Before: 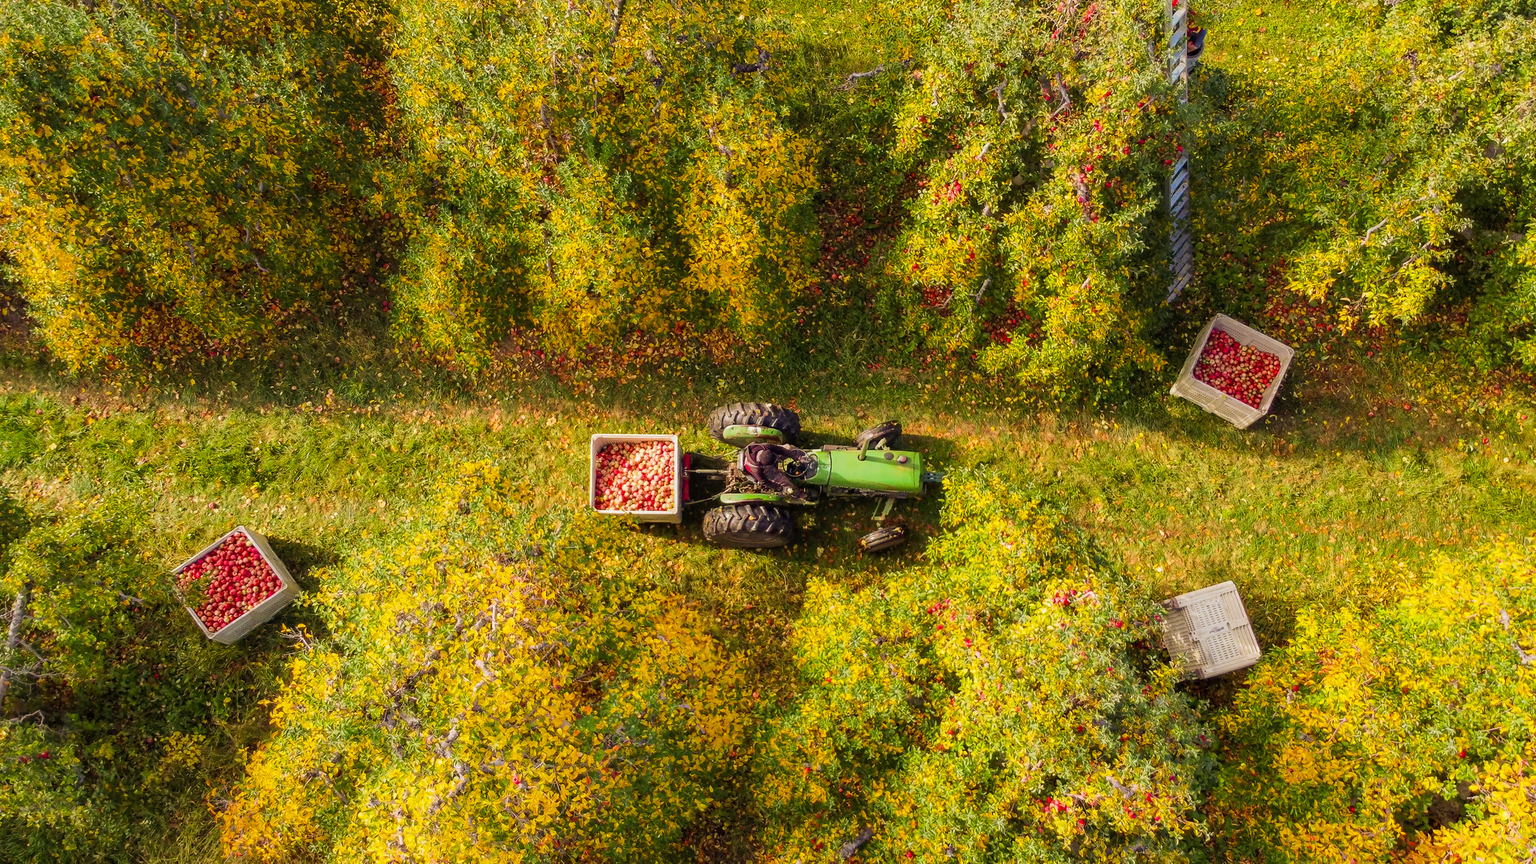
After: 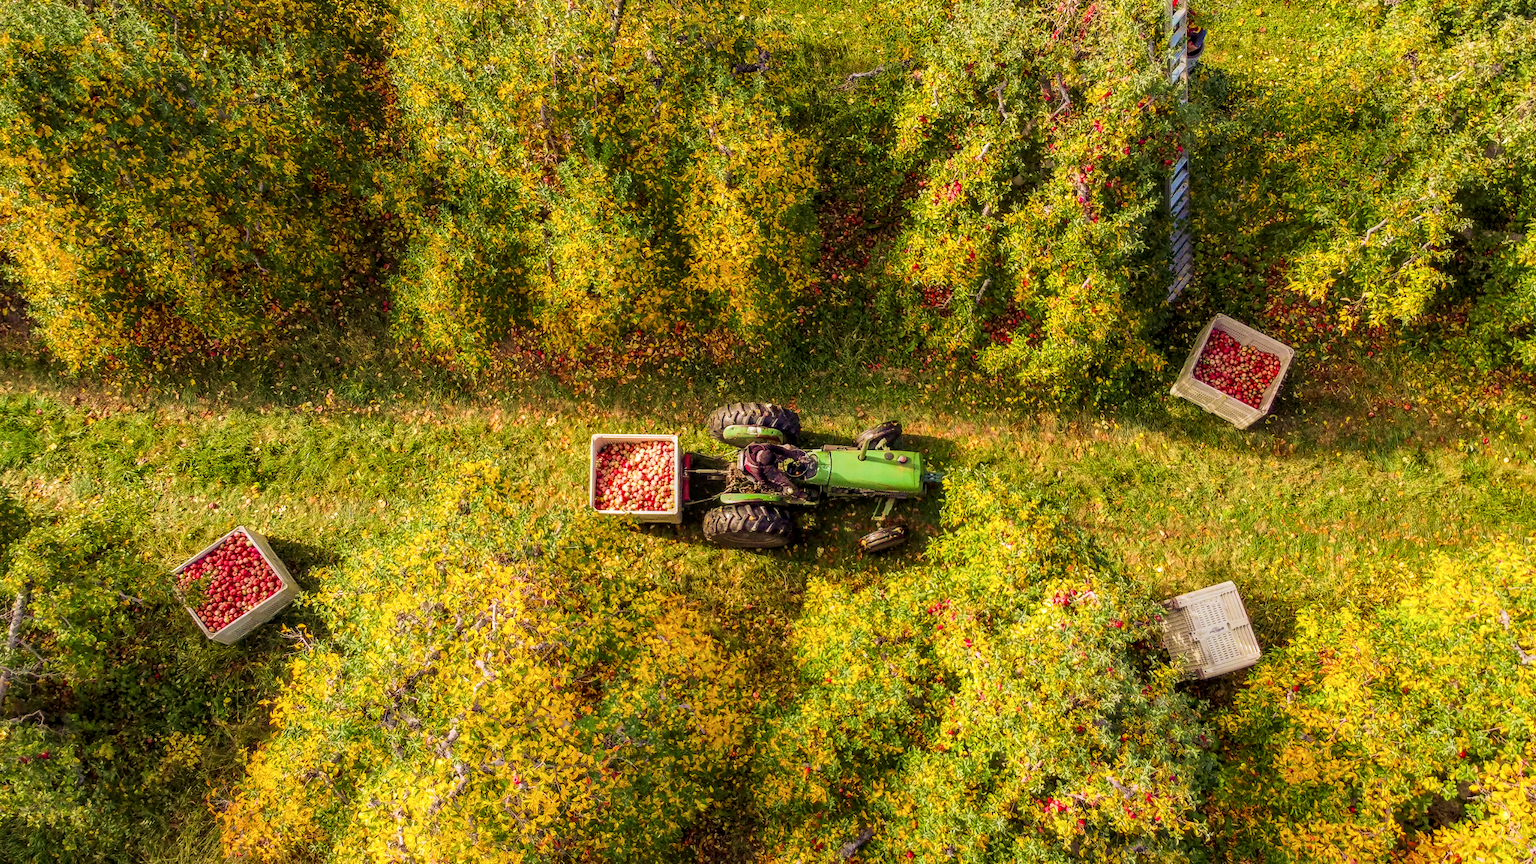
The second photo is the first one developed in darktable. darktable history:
velvia: strength 24.61%
local contrast: detail 130%
